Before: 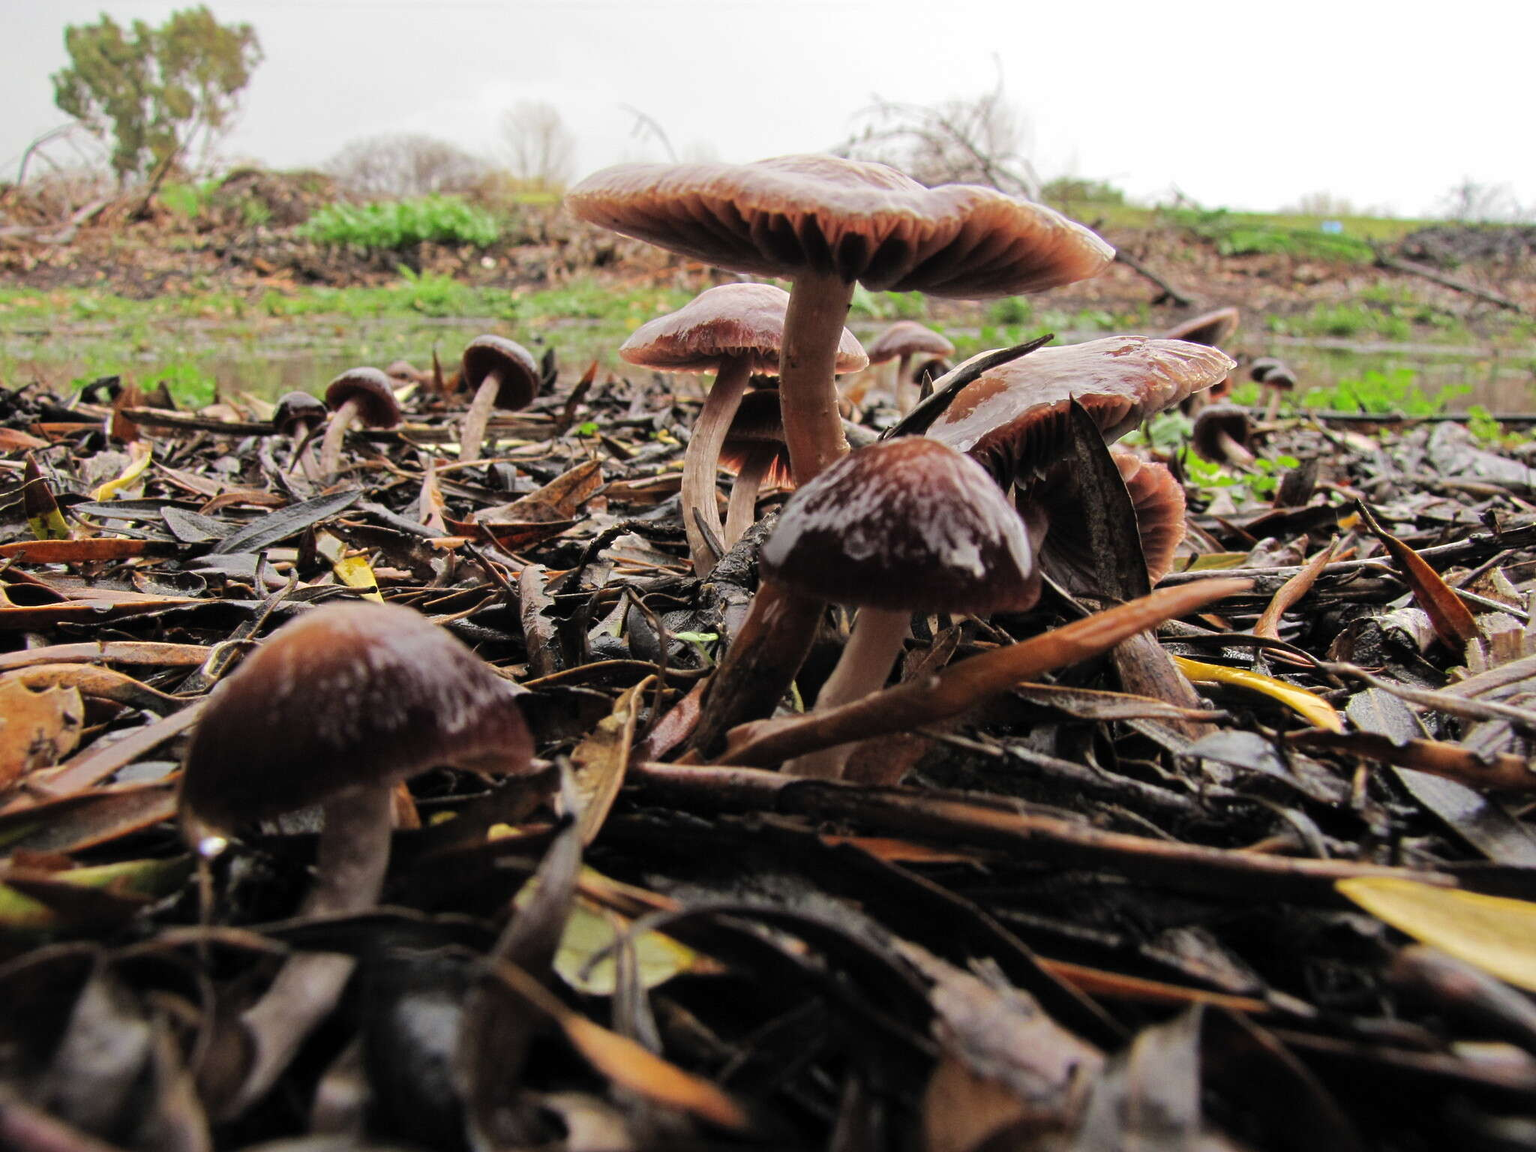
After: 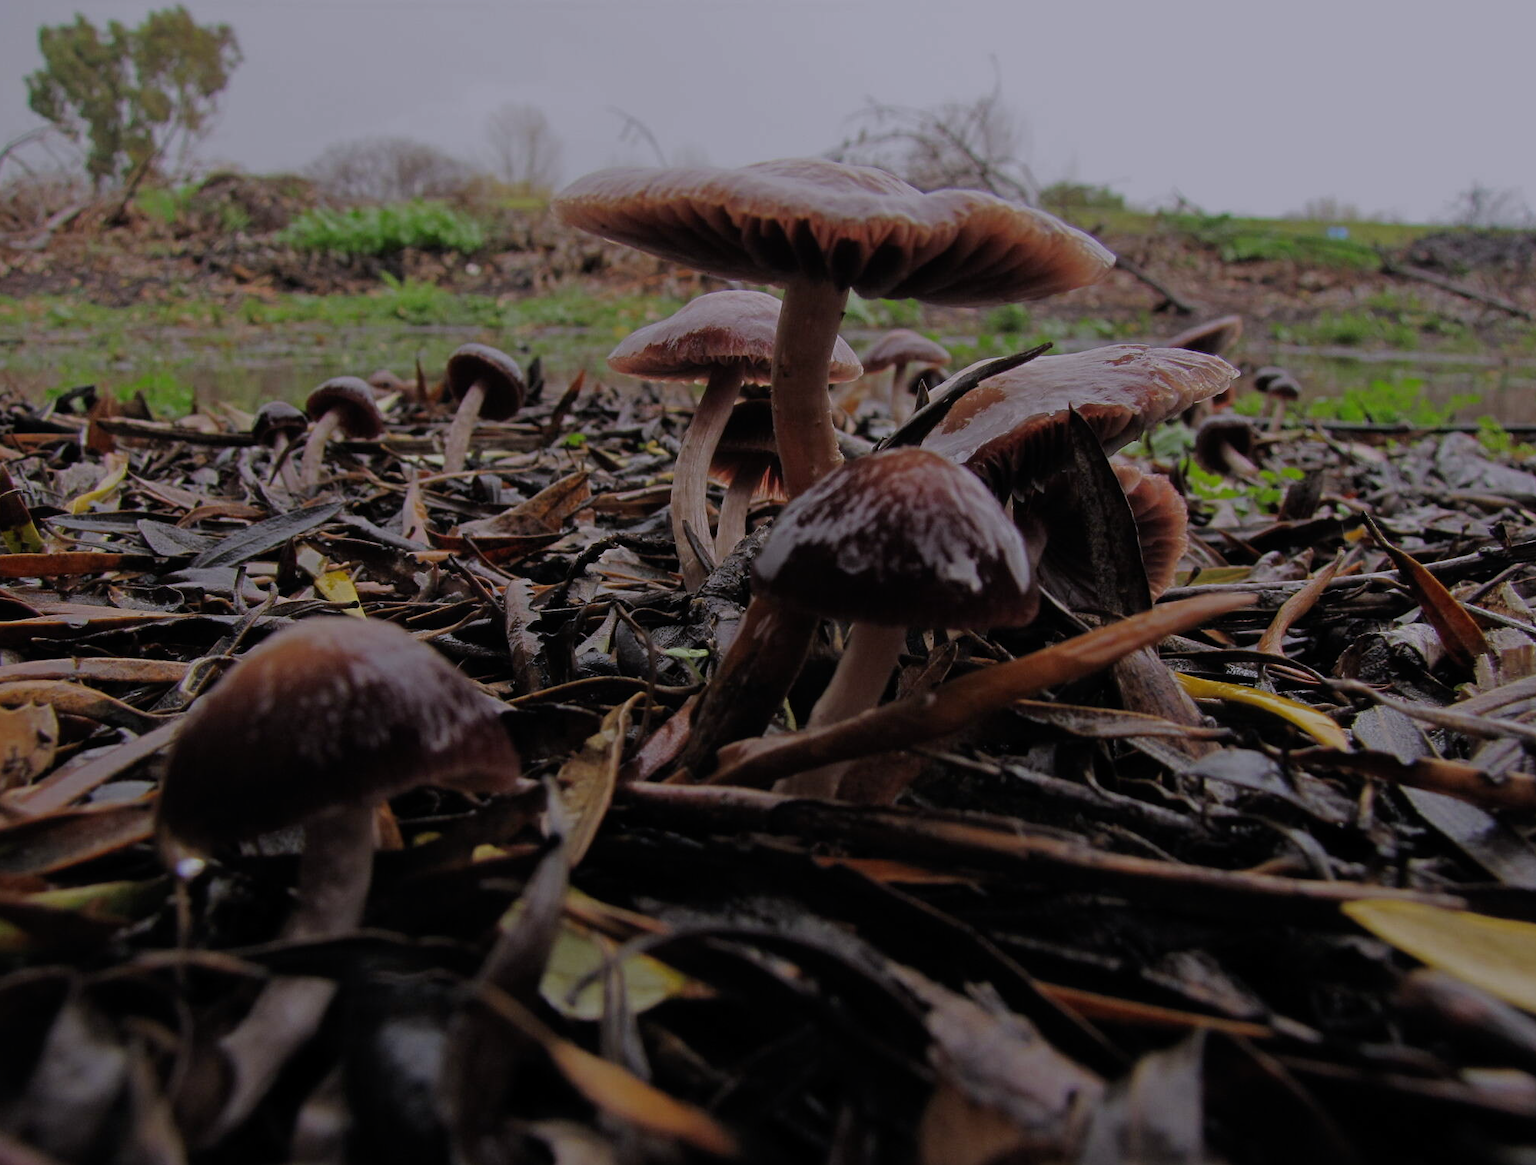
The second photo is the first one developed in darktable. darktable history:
white balance: red 1.004, blue 1.096
exposure: exposure -1.468 EV, compensate highlight preservation false
crop and rotate: left 1.774%, right 0.633%, bottom 1.28%
